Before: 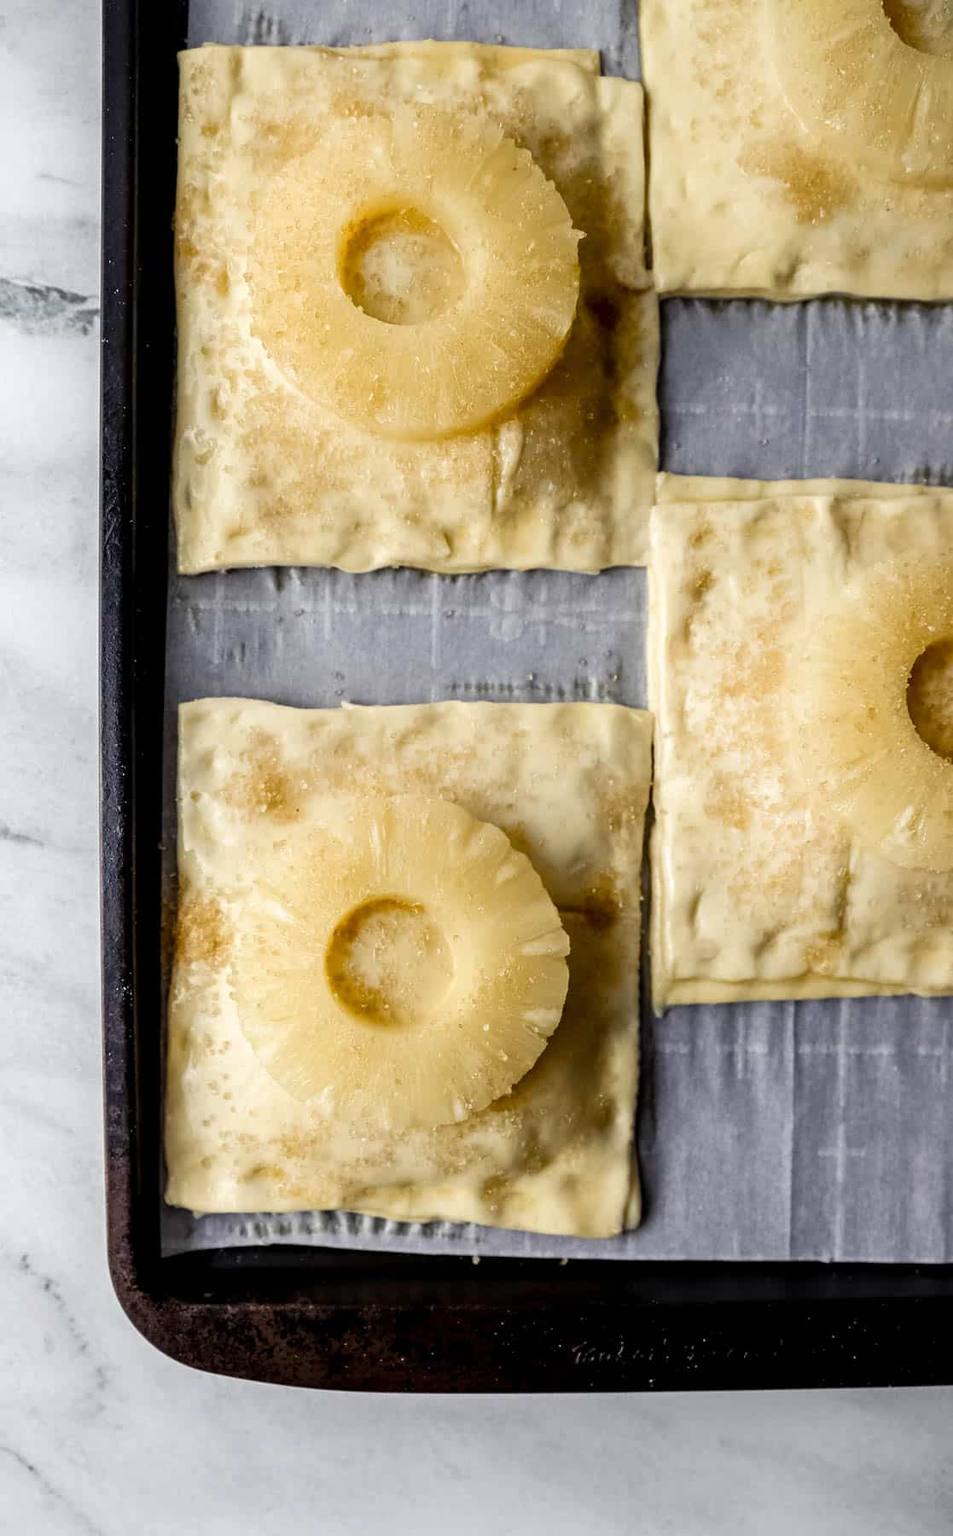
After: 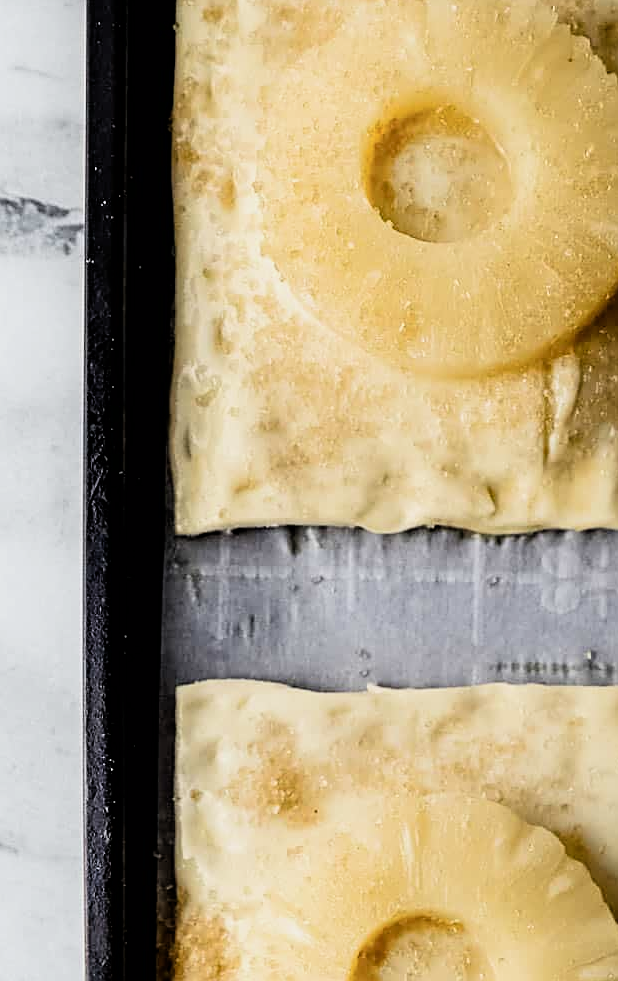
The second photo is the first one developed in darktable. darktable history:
sharpen: on, module defaults
crop and rotate: left 3.022%, top 7.668%, right 41.63%, bottom 37.804%
filmic rgb: black relative exposure -16 EV, white relative exposure 6.28 EV, hardness 5.01, contrast 1.351
